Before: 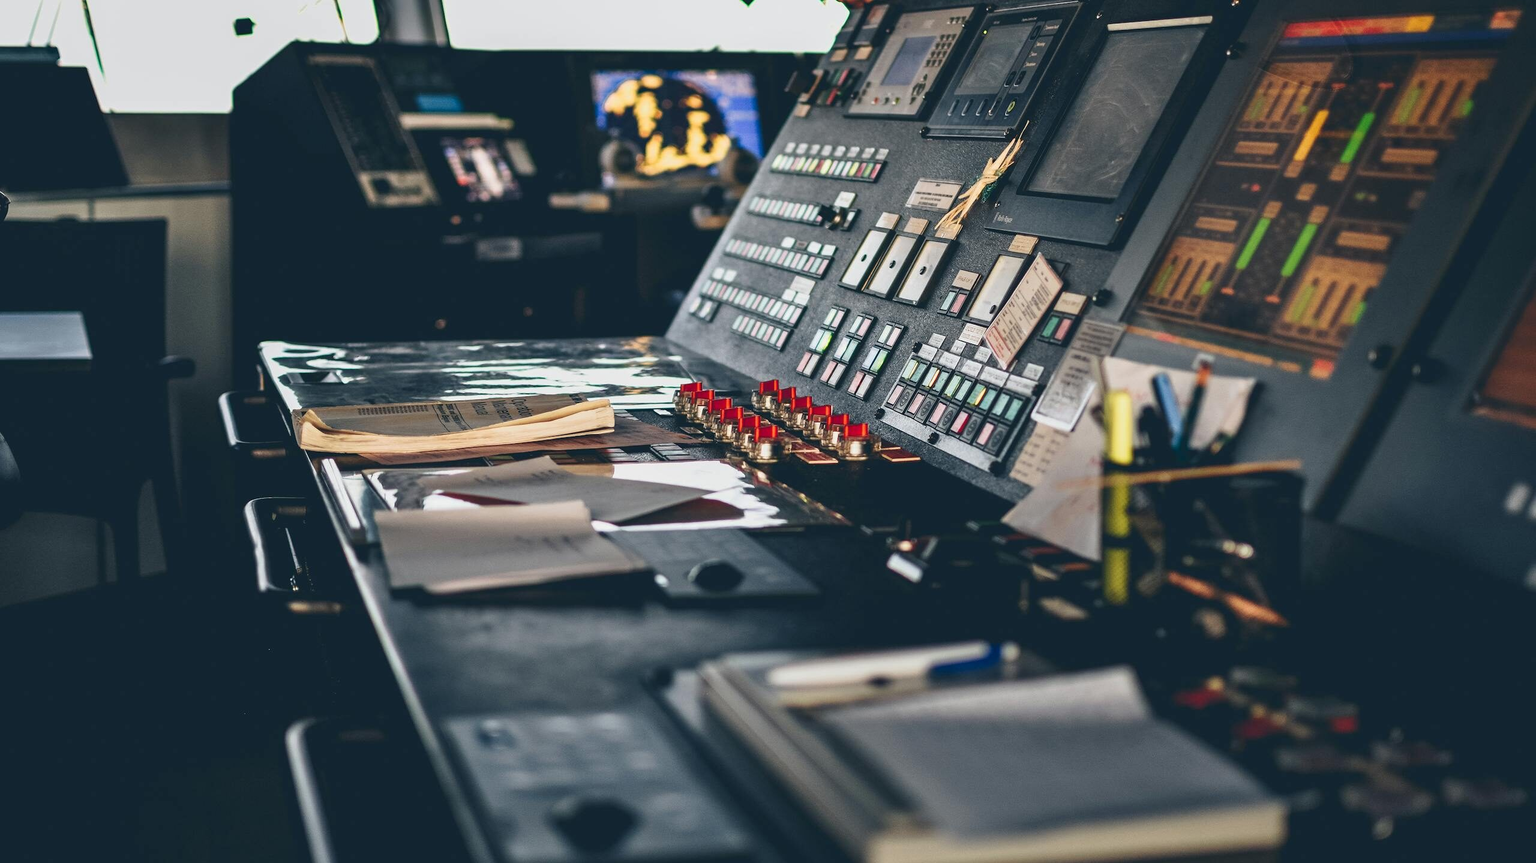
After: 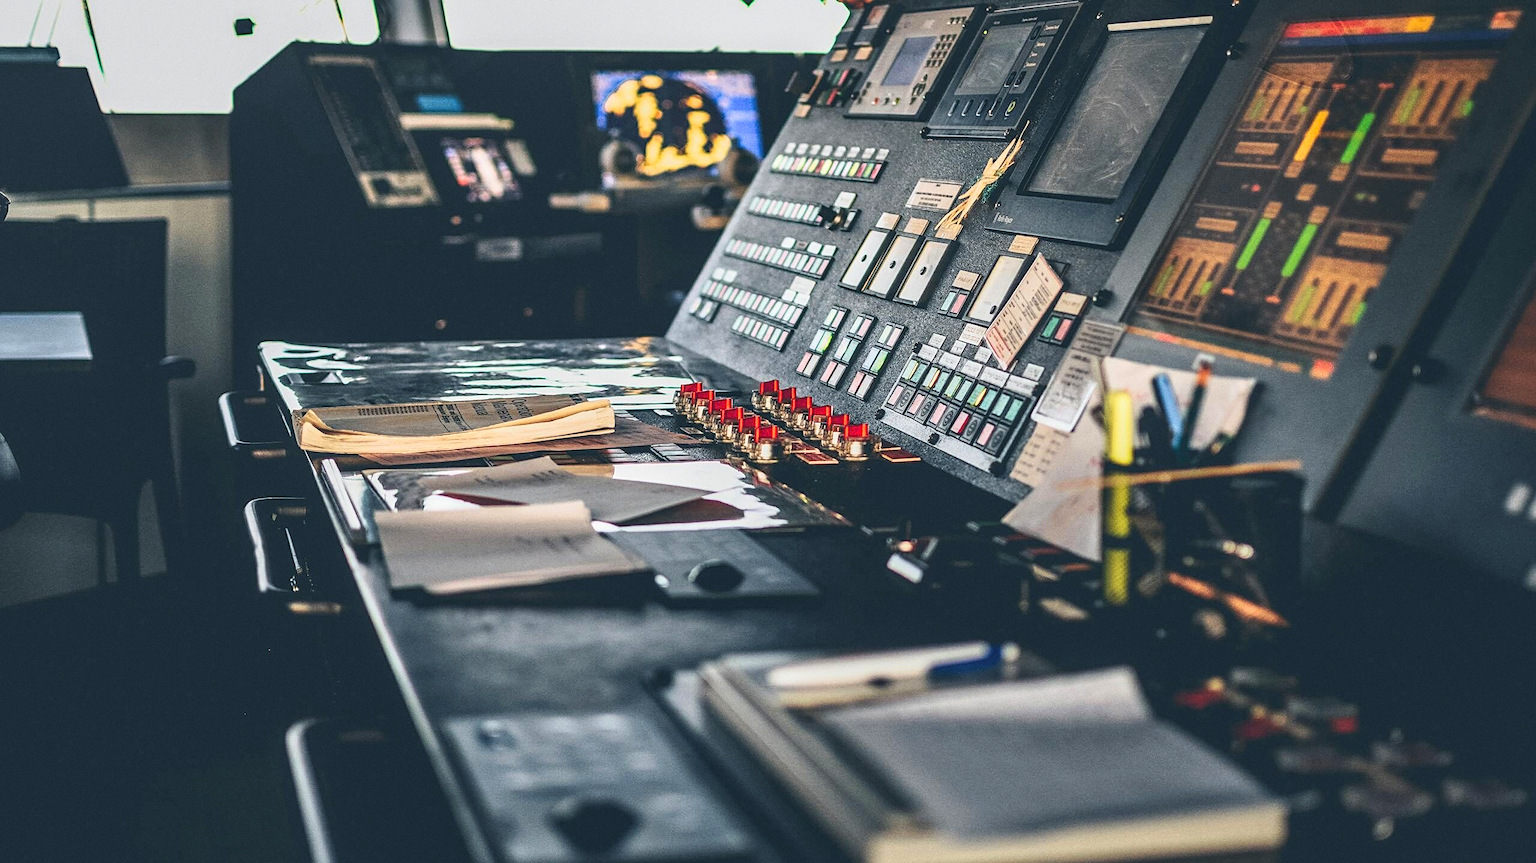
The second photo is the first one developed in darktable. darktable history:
sharpen: on, module defaults
grain: coarseness 0.09 ISO
local contrast: on, module defaults
contrast brightness saturation: contrast -0.1, brightness 0.05, saturation 0.08
tone curve: curves: ch0 [(0, 0.032) (0.181, 0.156) (0.751, 0.829) (1, 1)], color space Lab, linked channels, preserve colors none
